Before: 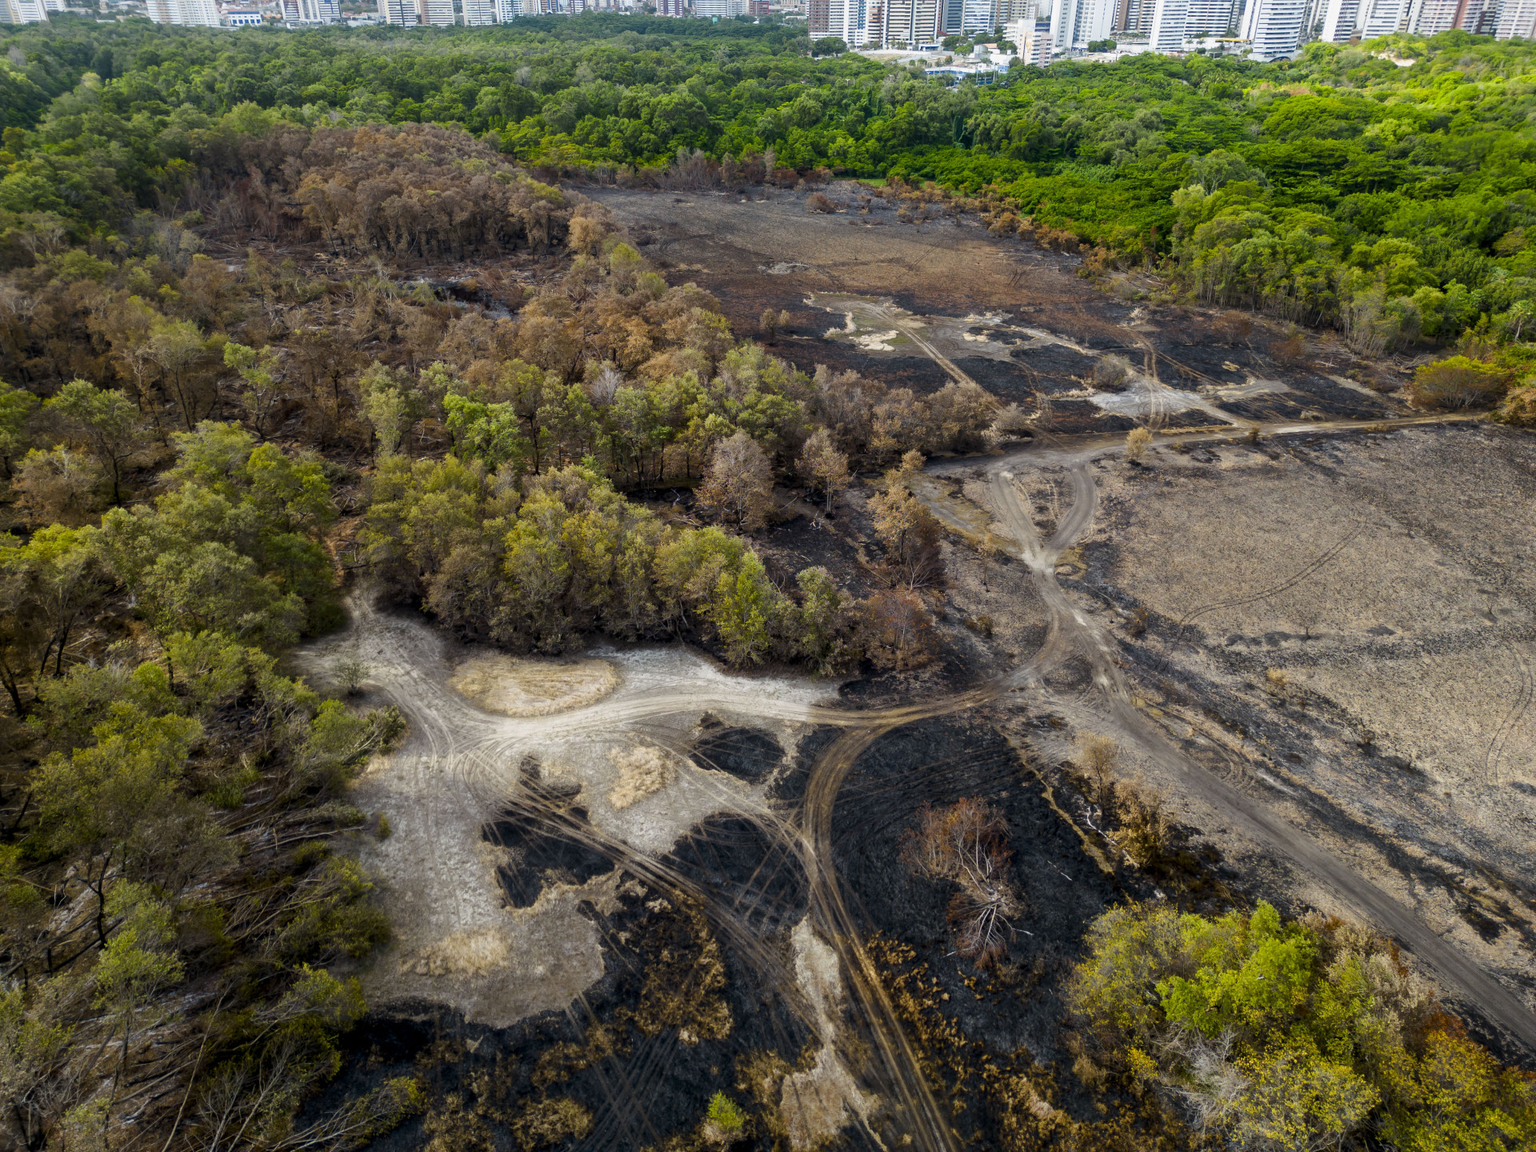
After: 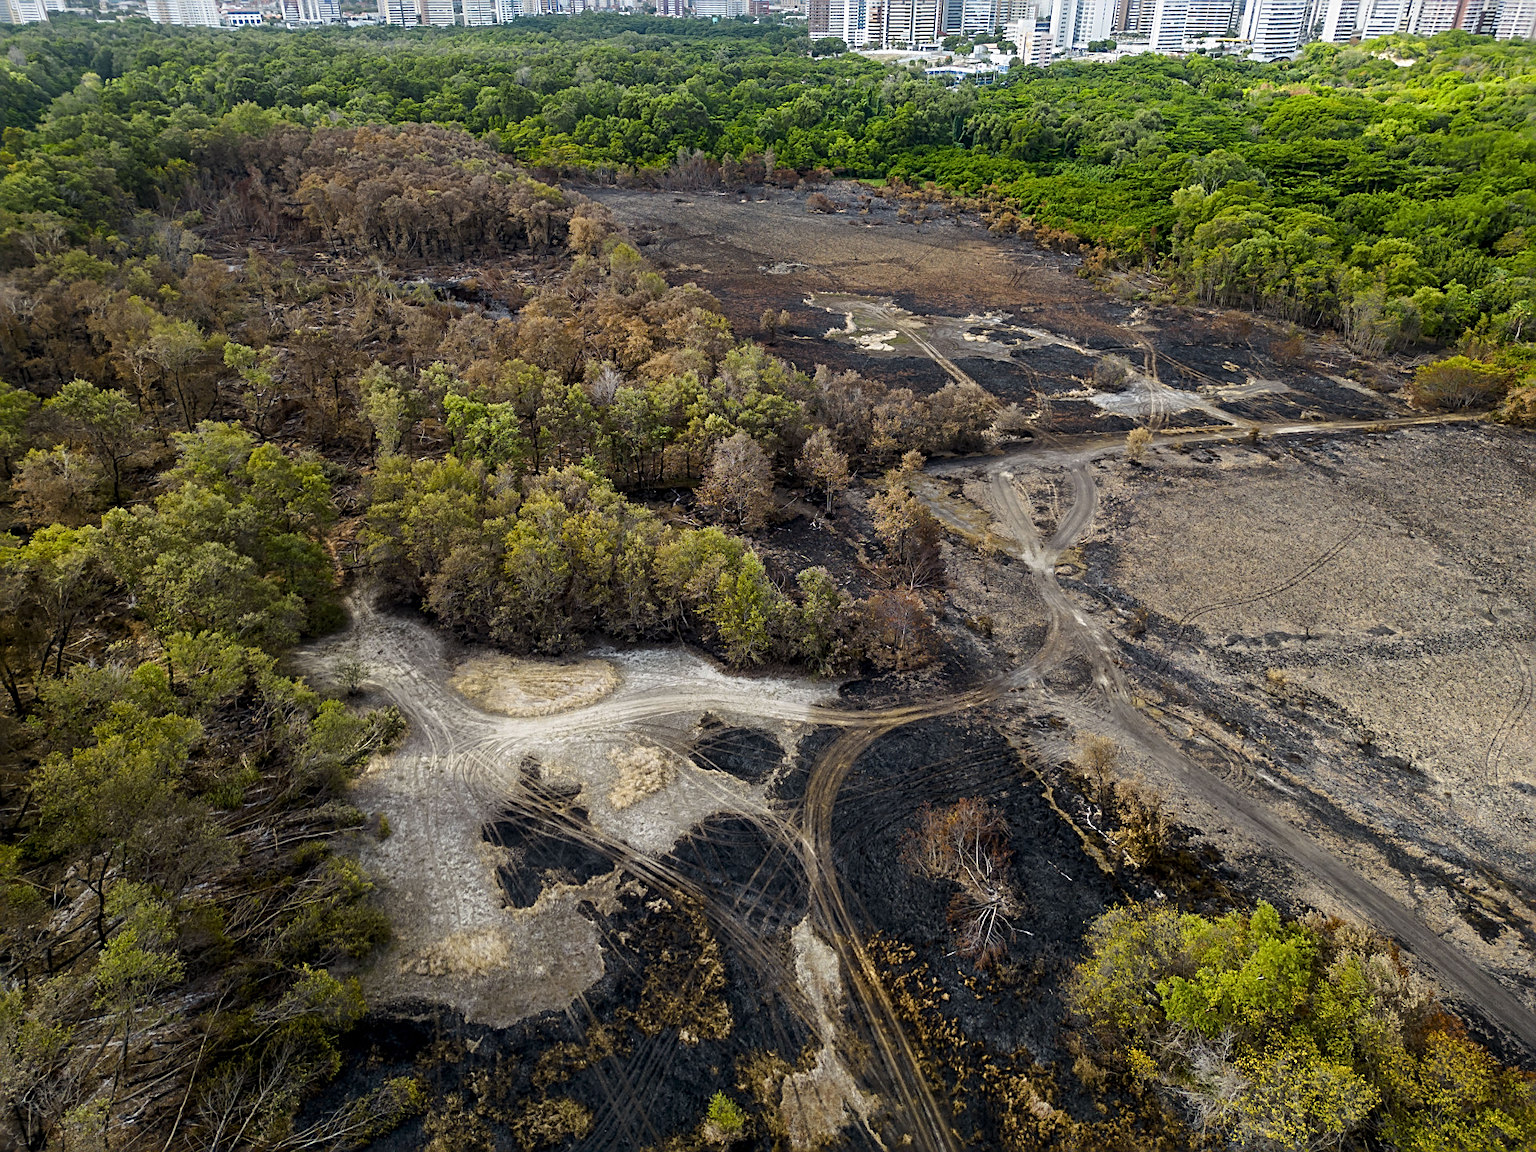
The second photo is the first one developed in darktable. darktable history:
white balance: red 1, blue 1
sharpen: radius 2.584, amount 0.688
